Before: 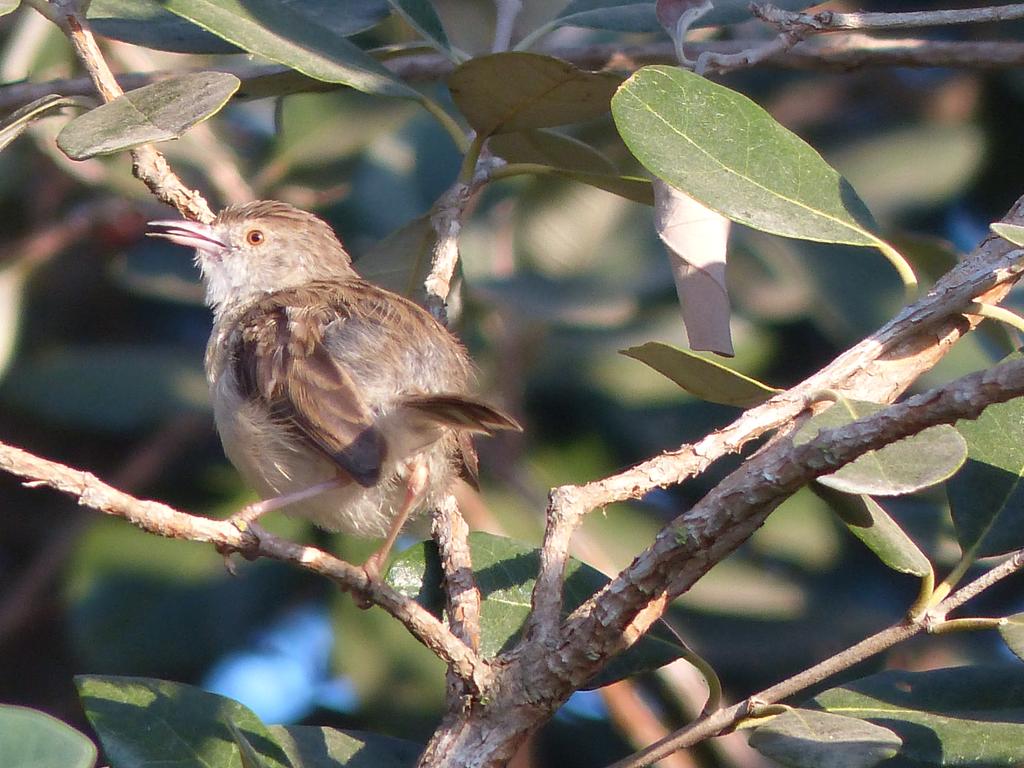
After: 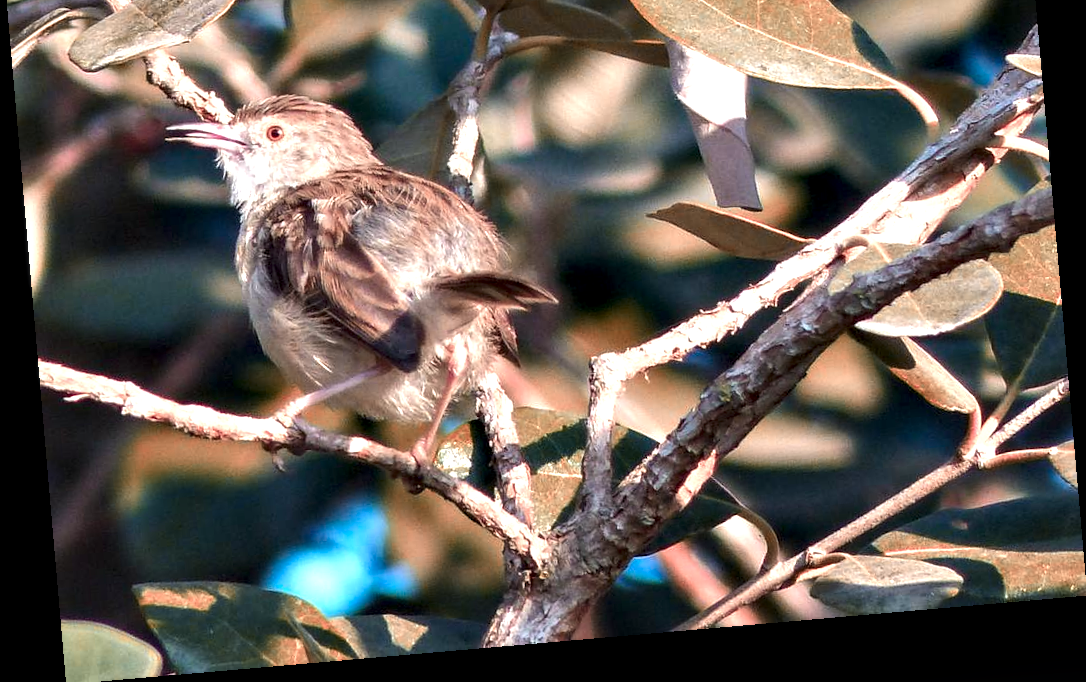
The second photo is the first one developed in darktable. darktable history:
color zones: curves: ch2 [(0, 0.488) (0.143, 0.417) (0.286, 0.212) (0.429, 0.179) (0.571, 0.154) (0.714, 0.415) (0.857, 0.495) (1, 0.488)]
rotate and perspective: rotation -4.98°, automatic cropping off
tone equalizer: -8 EV -0.417 EV, -7 EV -0.389 EV, -6 EV -0.333 EV, -5 EV -0.222 EV, -3 EV 0.222 EV, -2 EV 0.333 EV, -1 EV 0.389 EV, +0 EV 0.417 EV, edges refinement/feathering 500, mask exposure compensation -1.57 EV, preserve details no
crop and rotate: top 19.998%
local contrast: on, module defaults
contrast equalizer: octaves 7, y [[0.528, 0.548, 0.563, 0.562, 0.546, 0.526], [0.55 ×6], [0 ×6], [0 ×6], [0 ×6]]
